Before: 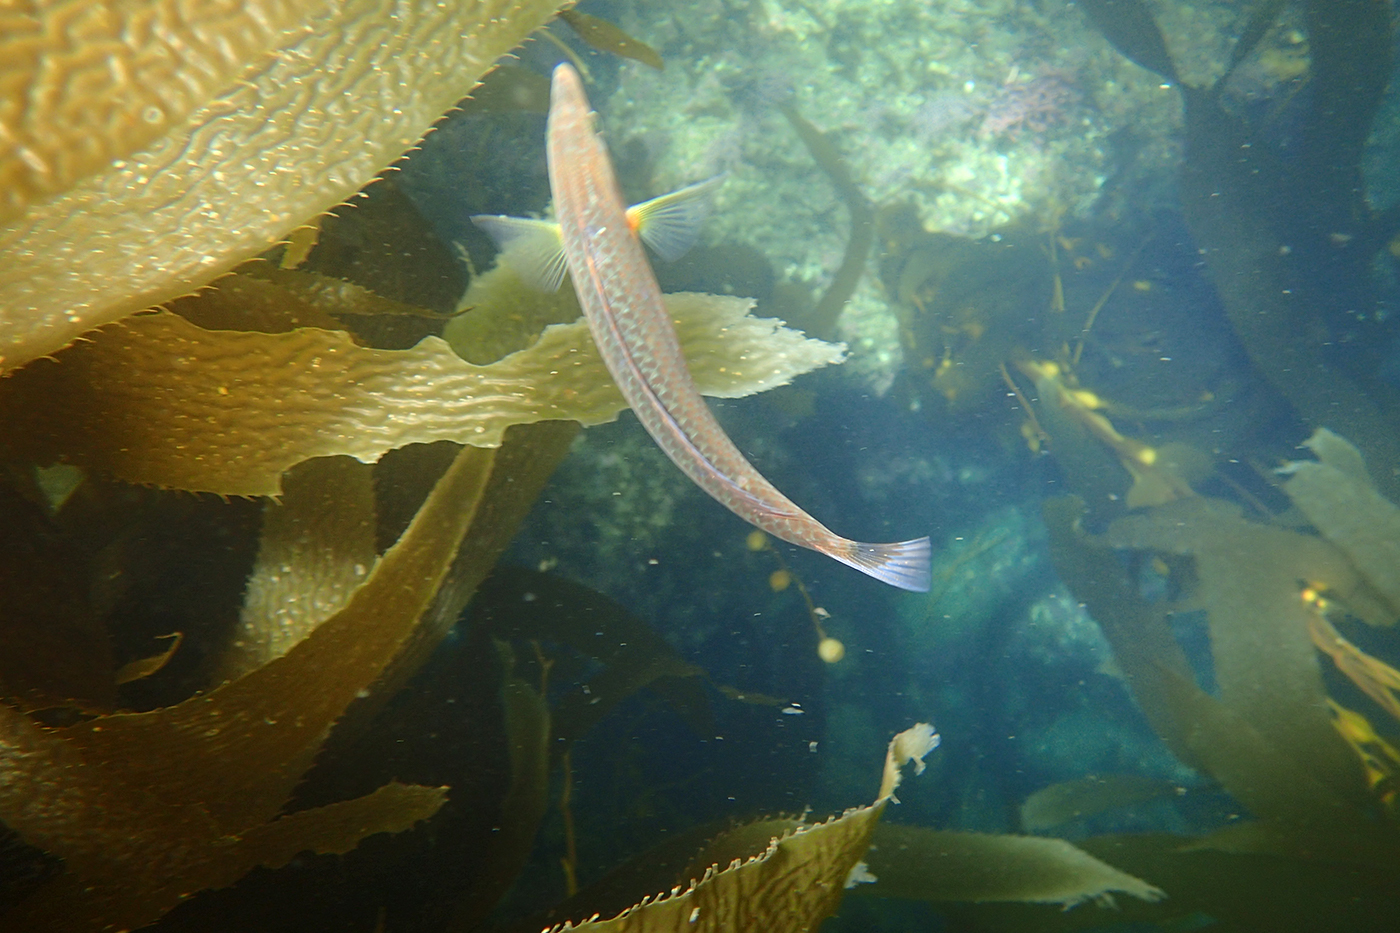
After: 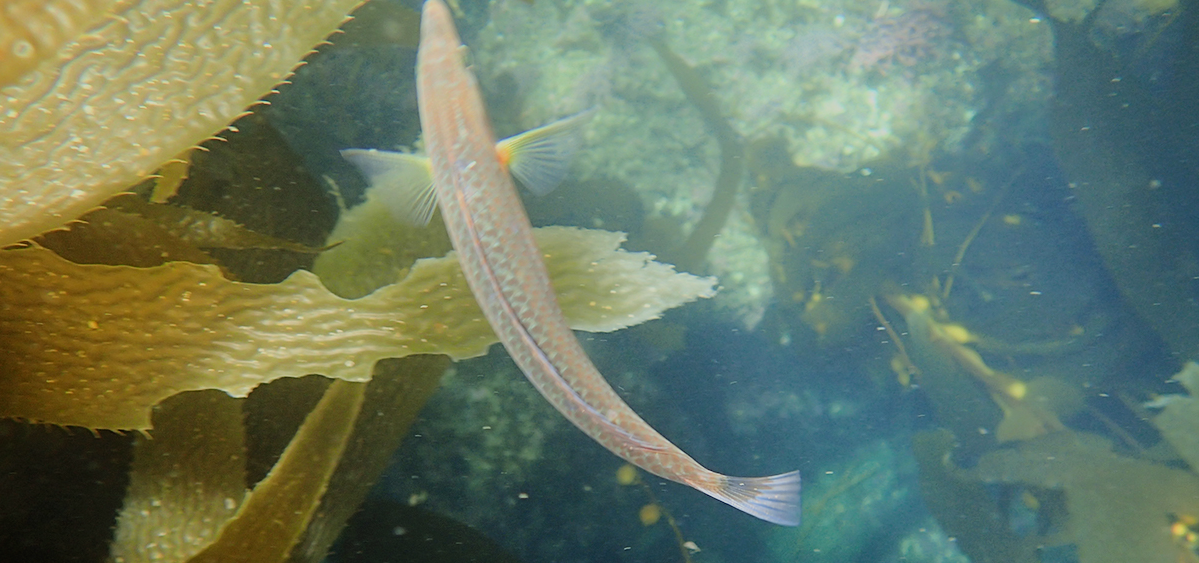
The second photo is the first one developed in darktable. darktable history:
crop and rotate: left 9.345%, top 7.22%, right 4.982%, bottom 32.331%
filmic rgb: black relative exposure -7.65 EV, white relative exposure 4.56 EV, hardness 3.61
